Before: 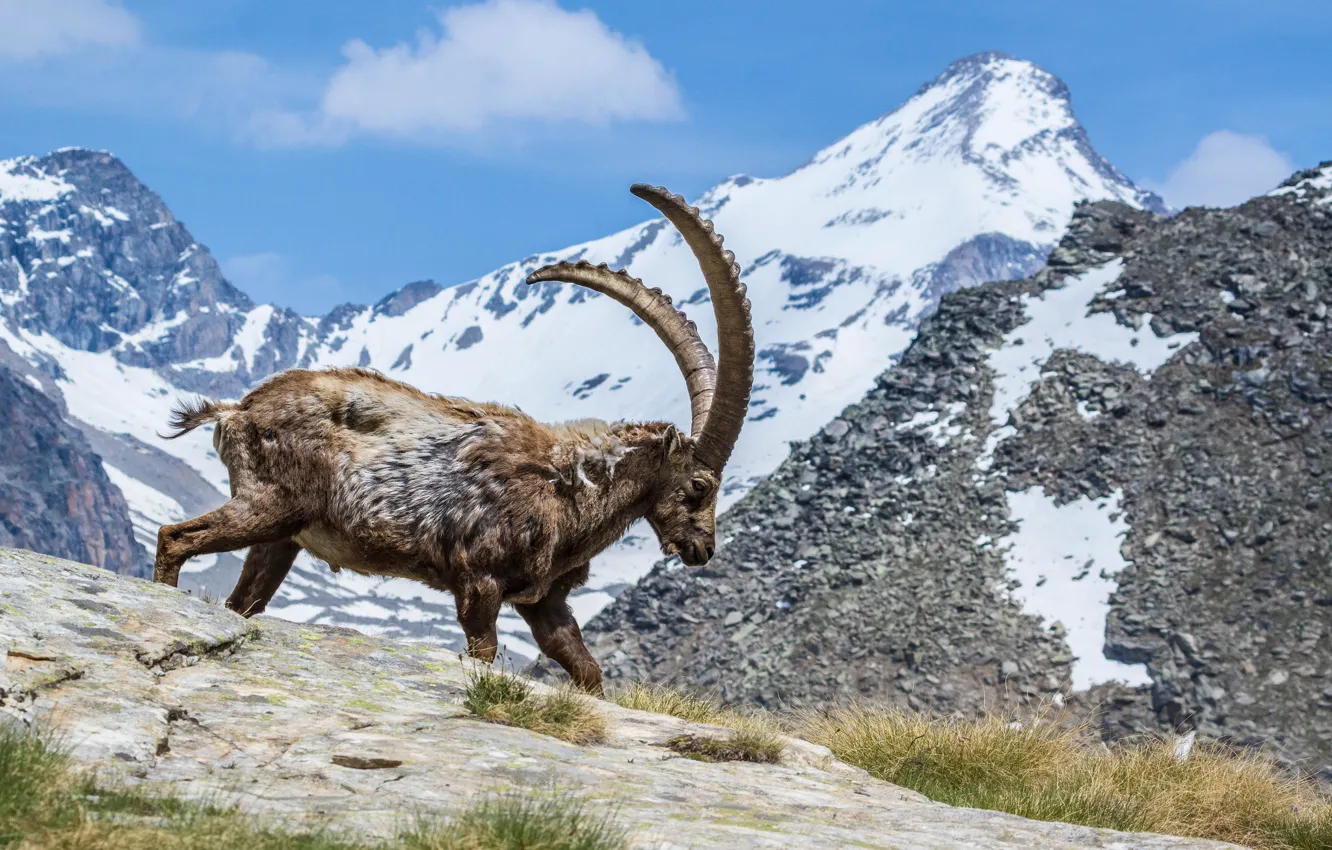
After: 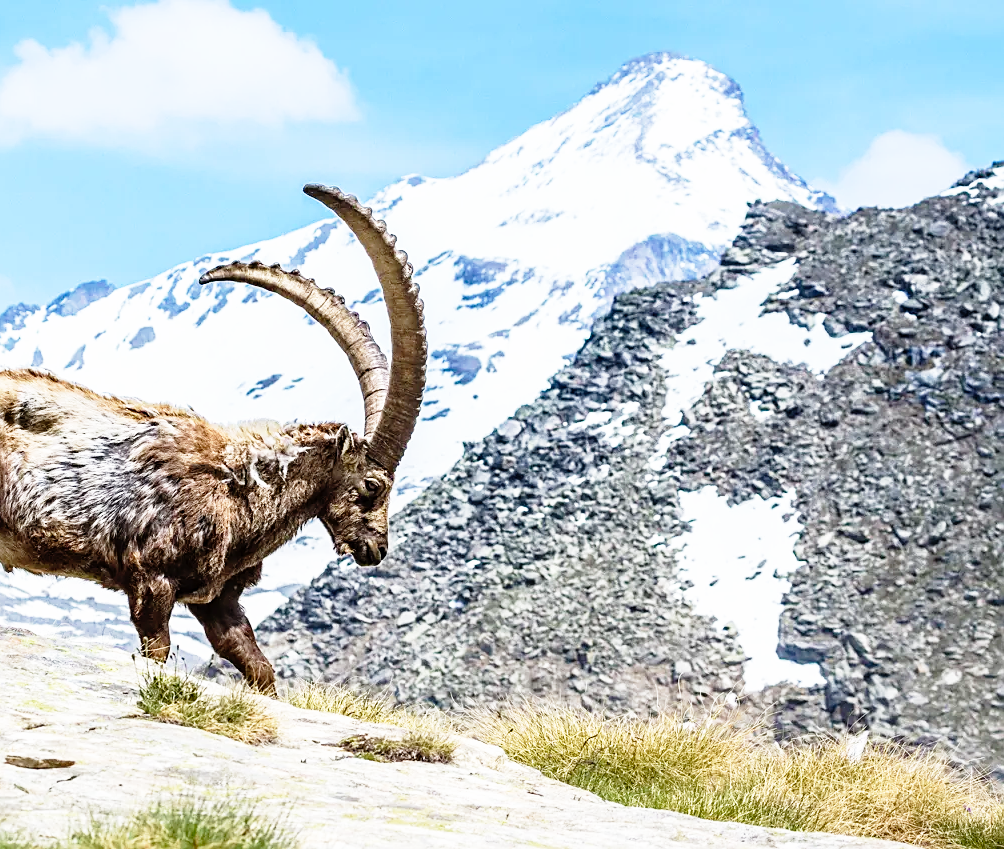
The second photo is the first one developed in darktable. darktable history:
base curve: curves: ch0 [(0, 0) (0.012, 0.01) (0.073, 0.168) (0.31, 0.711) (0.645, 0.957) (1, 1)], preserve colors none
sharpen: on, module defaults
crop and rotate: left 24.592%
tone equalizer: -8 EV 0.066 EV, mask exposure compensation -0.494 EV
